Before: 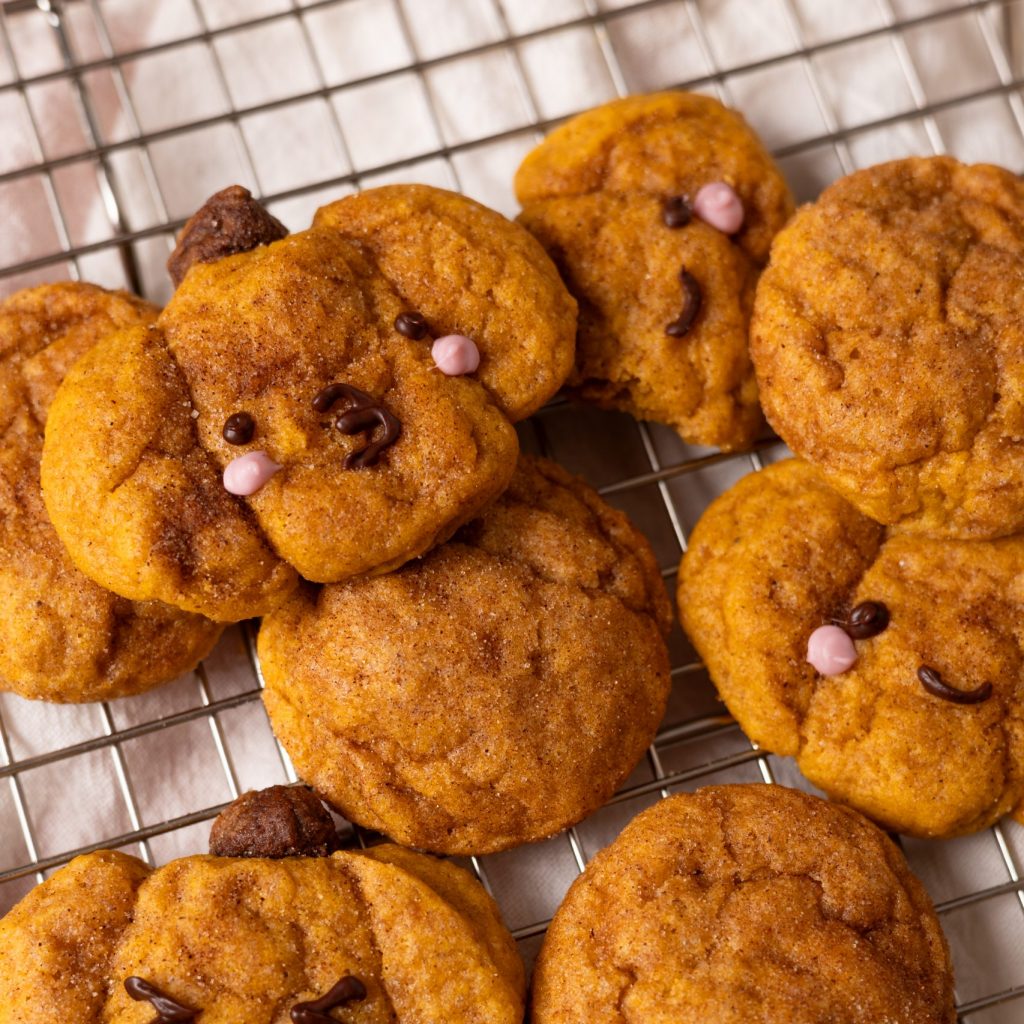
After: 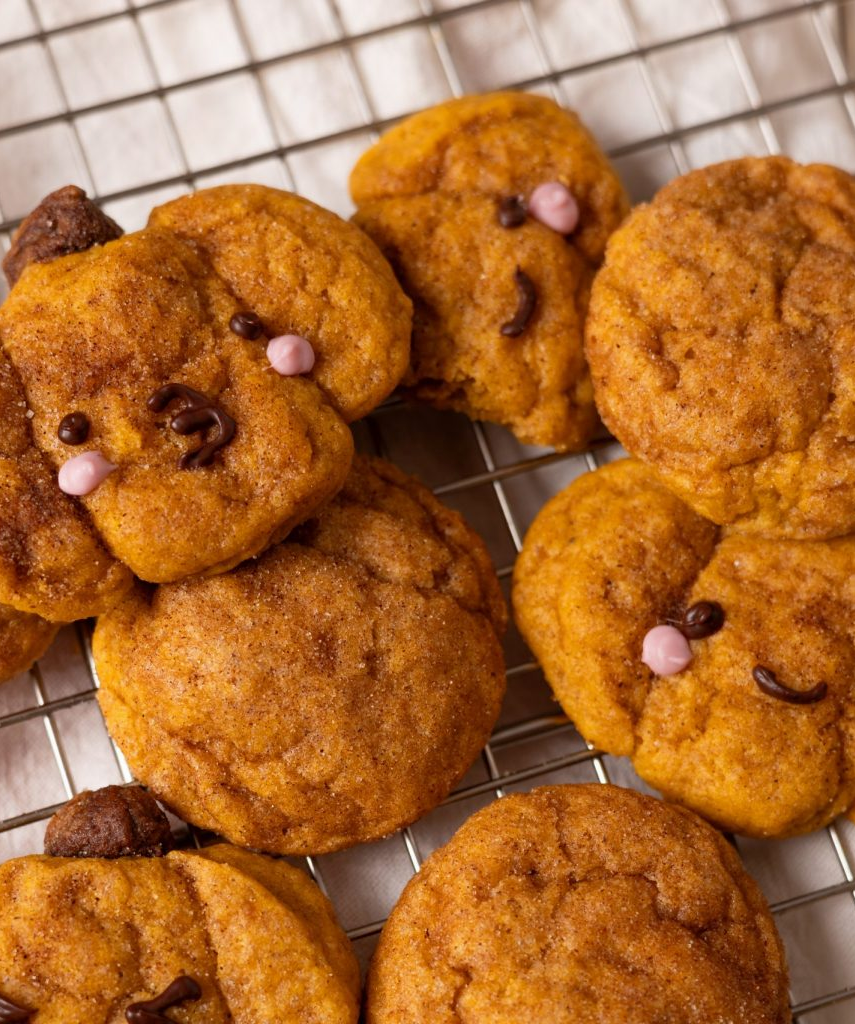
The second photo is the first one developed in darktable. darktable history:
crop: left 16.116%
tone equalizer: -7 EV 0.166 EV, -6 EV 0.129 EV, -5 EV 0.079 EV, -4 EV 0.021 EV, -2 EV -0.034 EV, -1 EV -0.025 EV, +0 EV -0.044 EV, edges refinement/feathering 500, mask exposure compensation -1.57 EV, preserve details no
